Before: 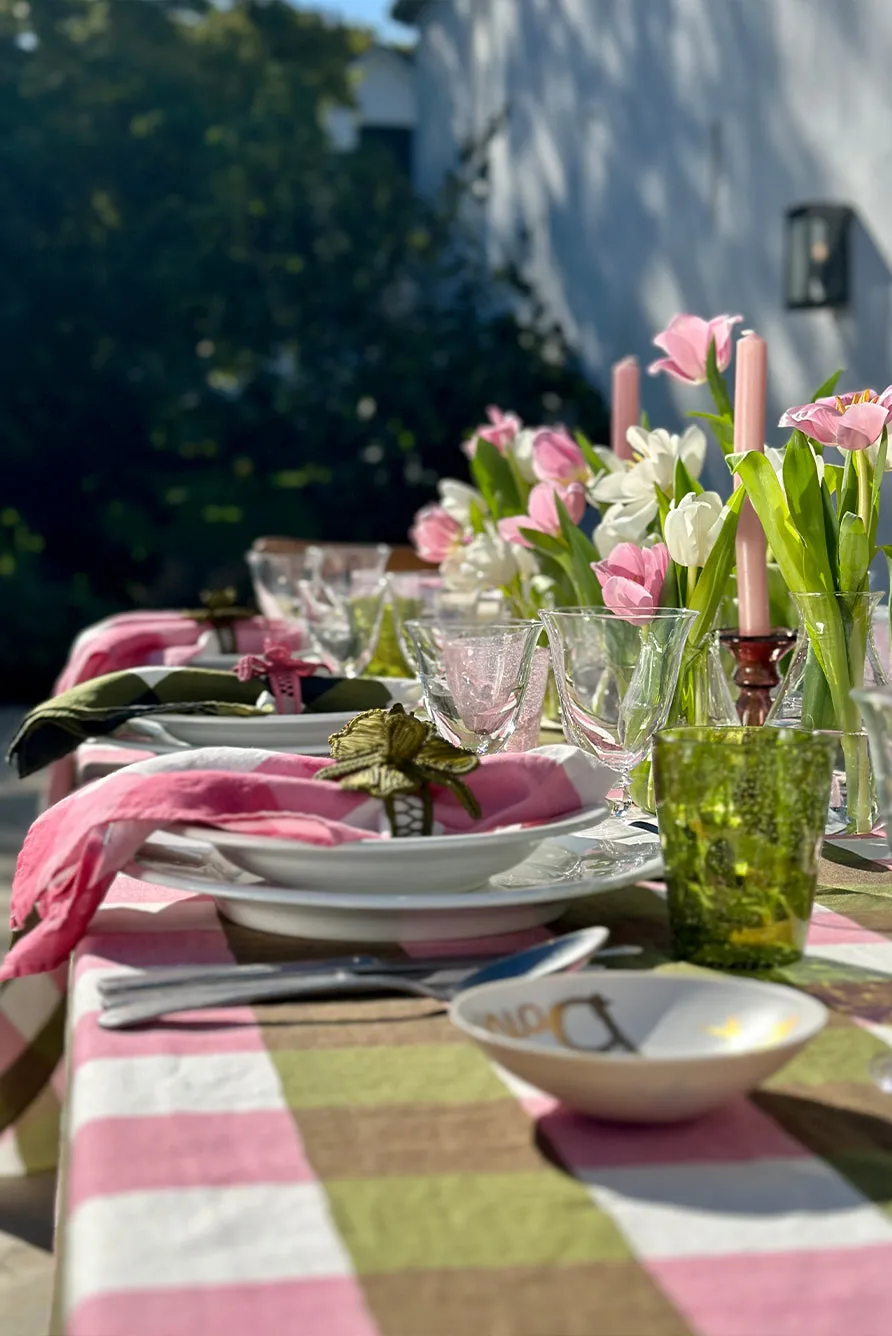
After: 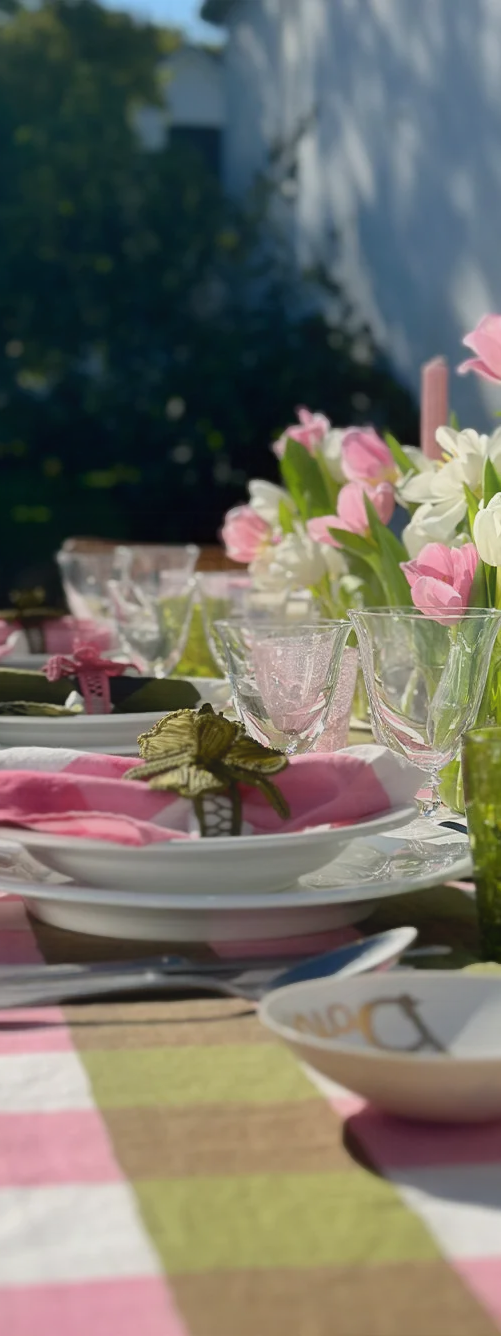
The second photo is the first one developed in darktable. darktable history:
crop: left 21.496%, right 22.254%
contrast equalizer: octaves 7, y [[0.6 ×6], [0.55 ×6], [0 ×6], [0 ×6], [0 ×6]], mix -1
